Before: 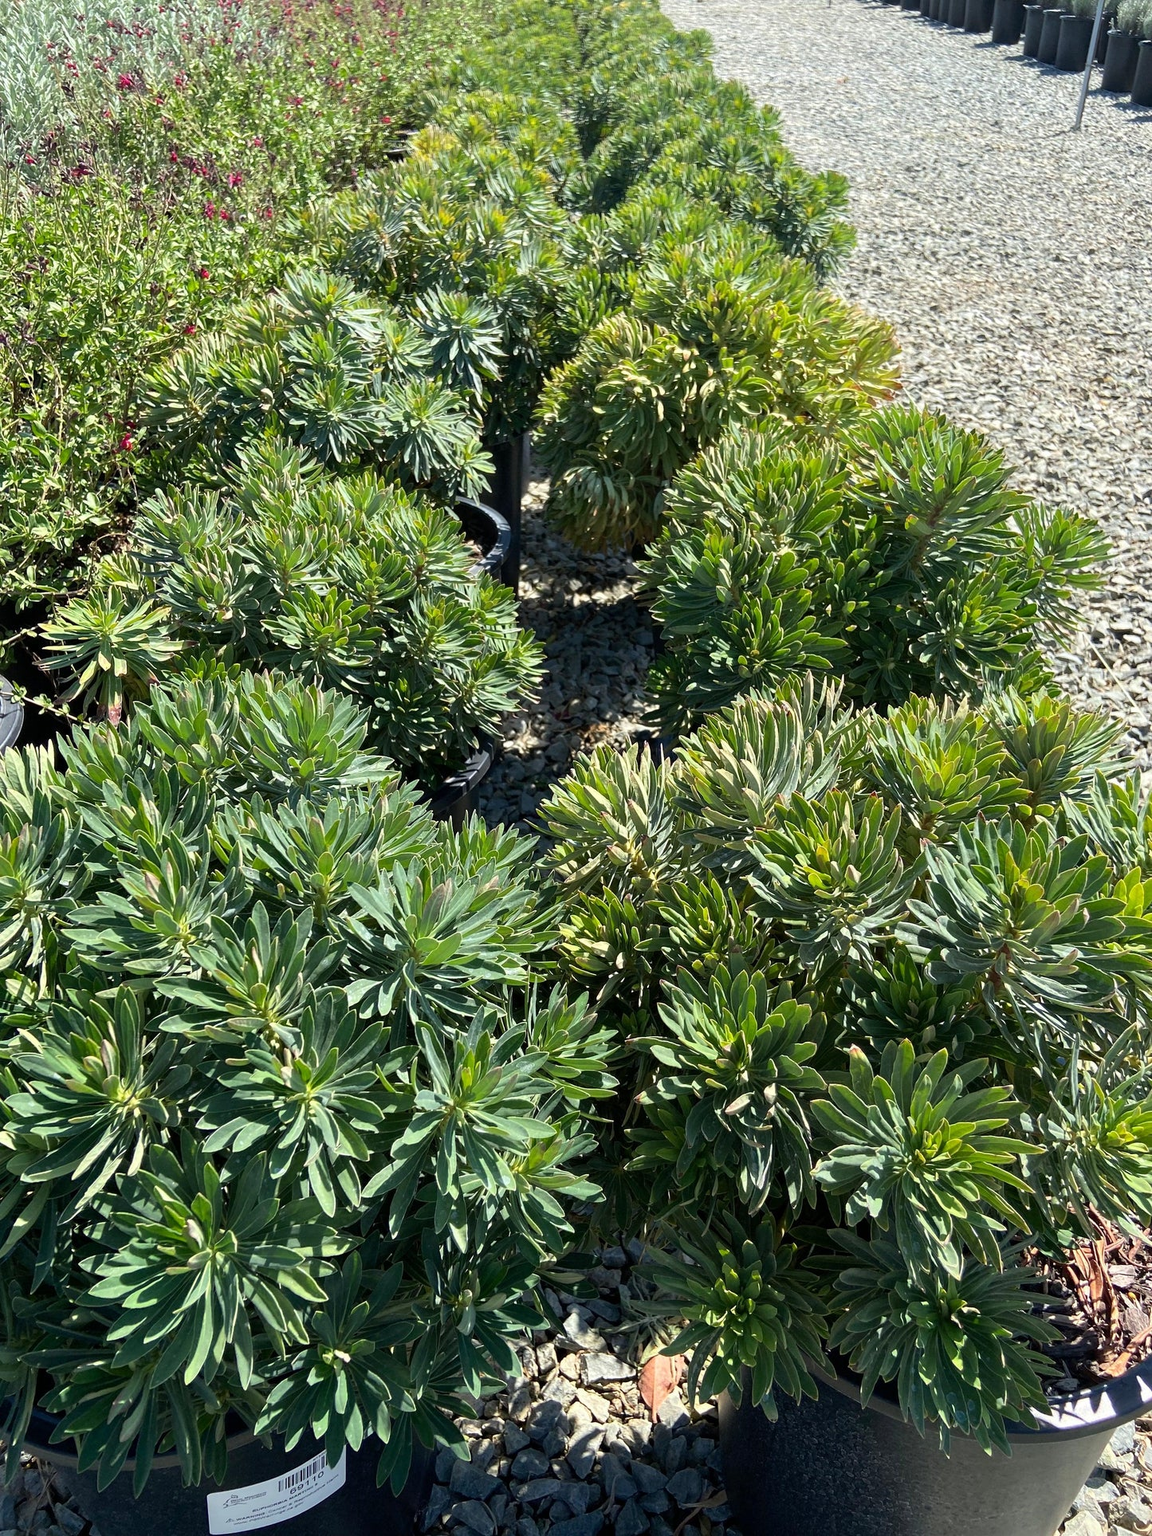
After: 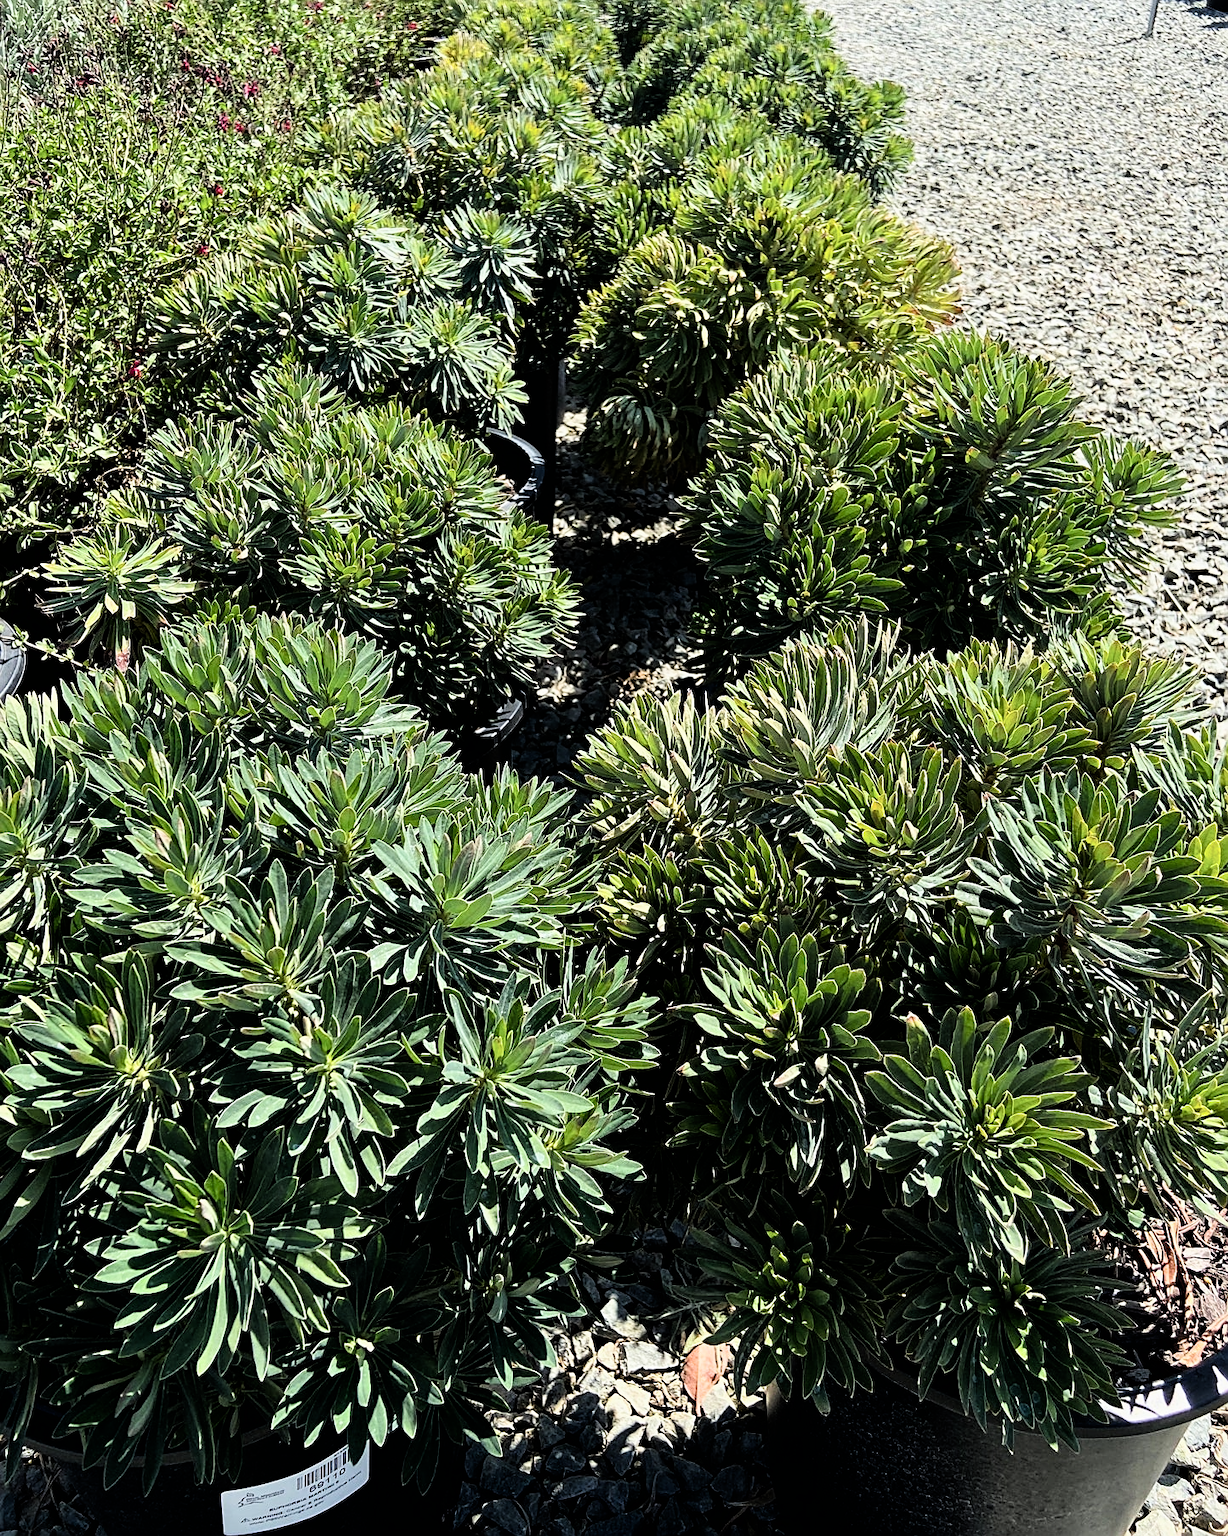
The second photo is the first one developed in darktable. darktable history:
filmic rgb: black relative exposure -5.42 EV, white relative exposure 2.85 EV, dynamic range scaling -37.73%, hardness 4, contrast 1.605, highlights saturation mix -0.93%
crop and rotate: top 6.25%
sharpen: on, module defaults
